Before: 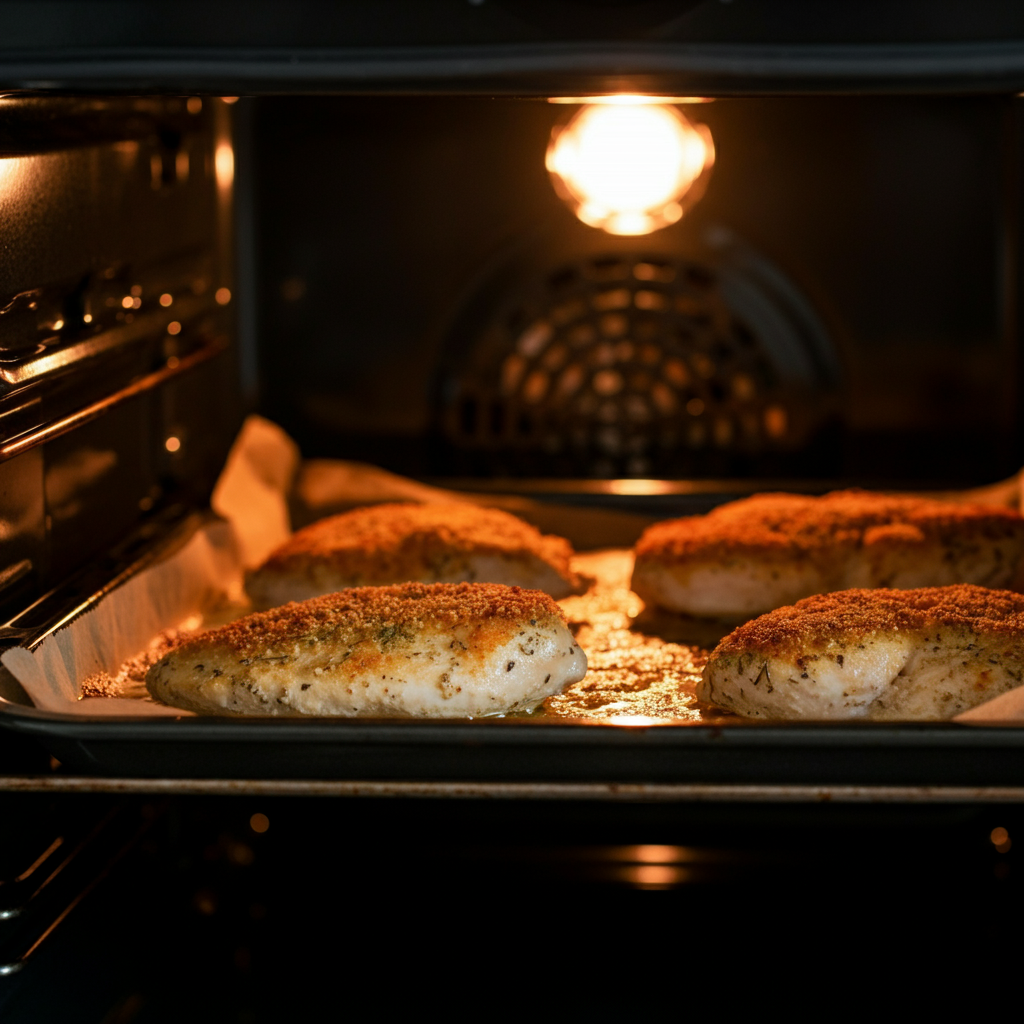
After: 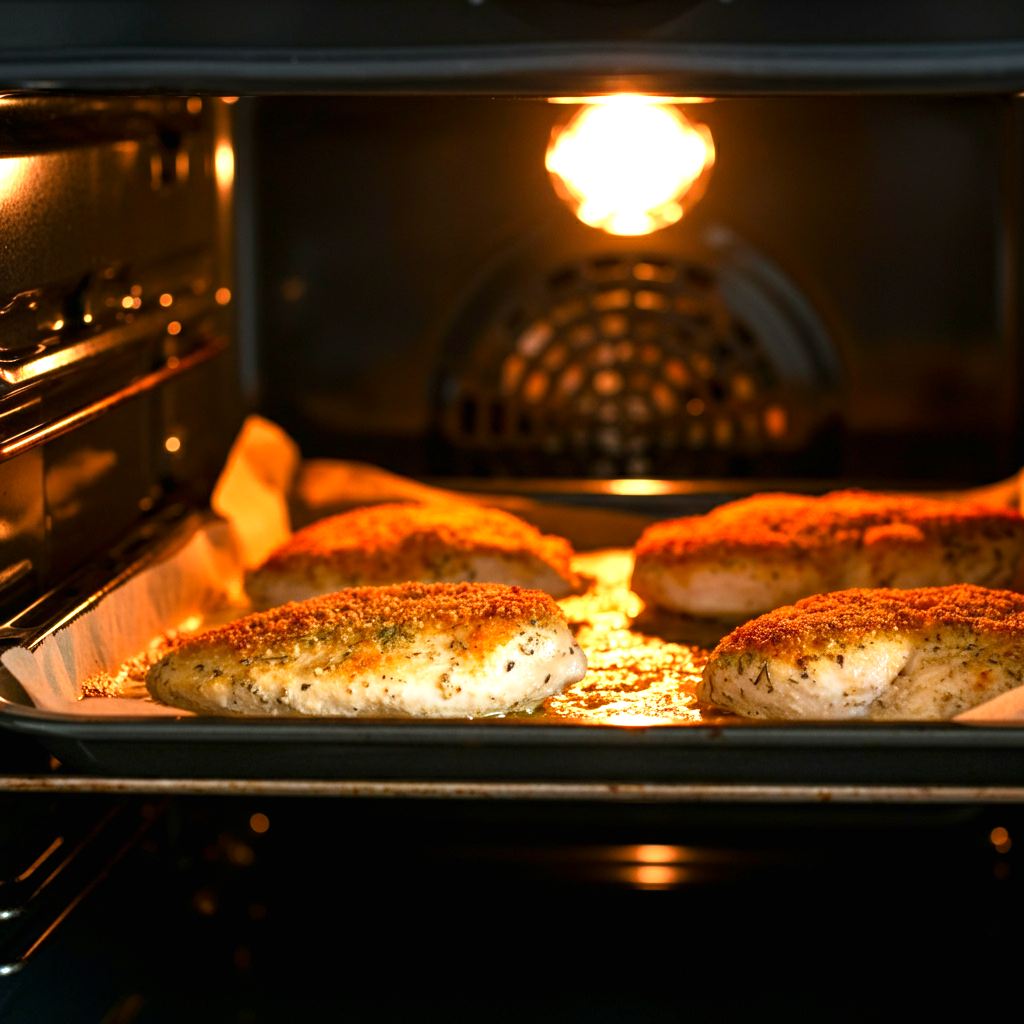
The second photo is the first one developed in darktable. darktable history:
contrast brightness saturation: contrast 0.036, saturation 0.15
exposure: black level correction 0, exposure 1 EV, compensate exposure bias true, compensate highlight preservation false
